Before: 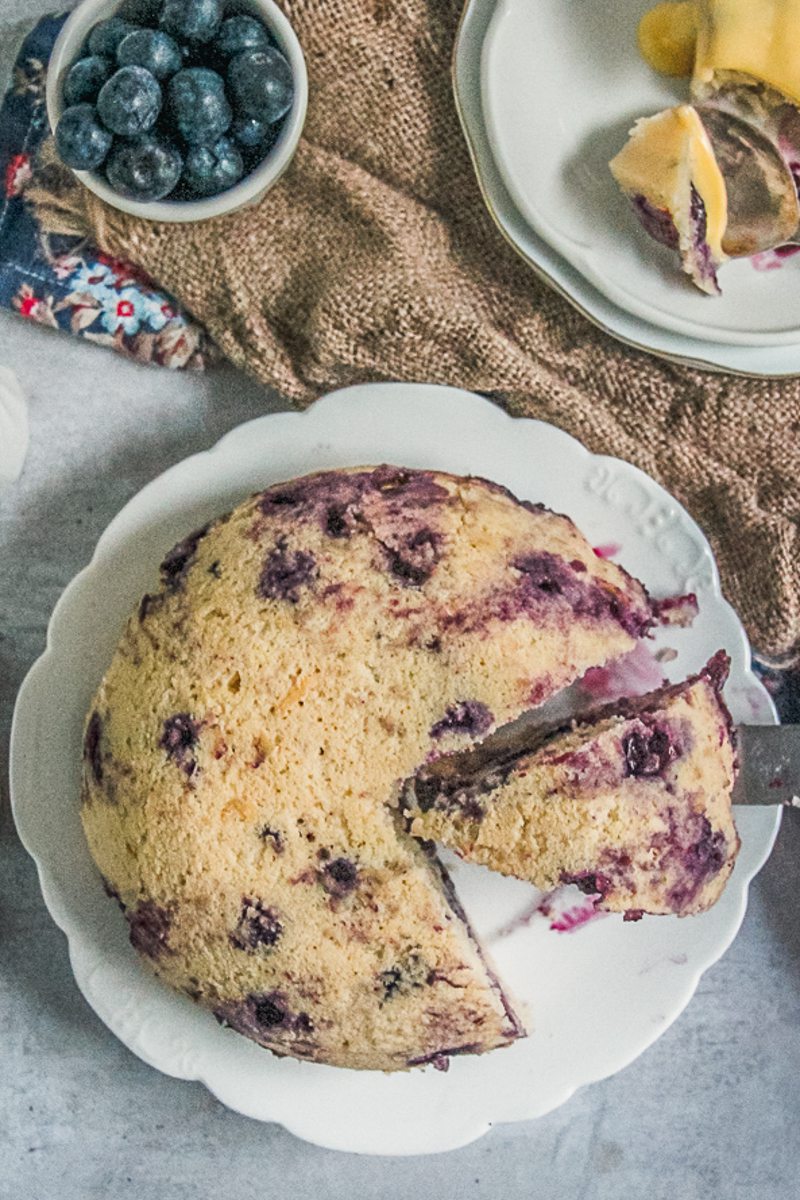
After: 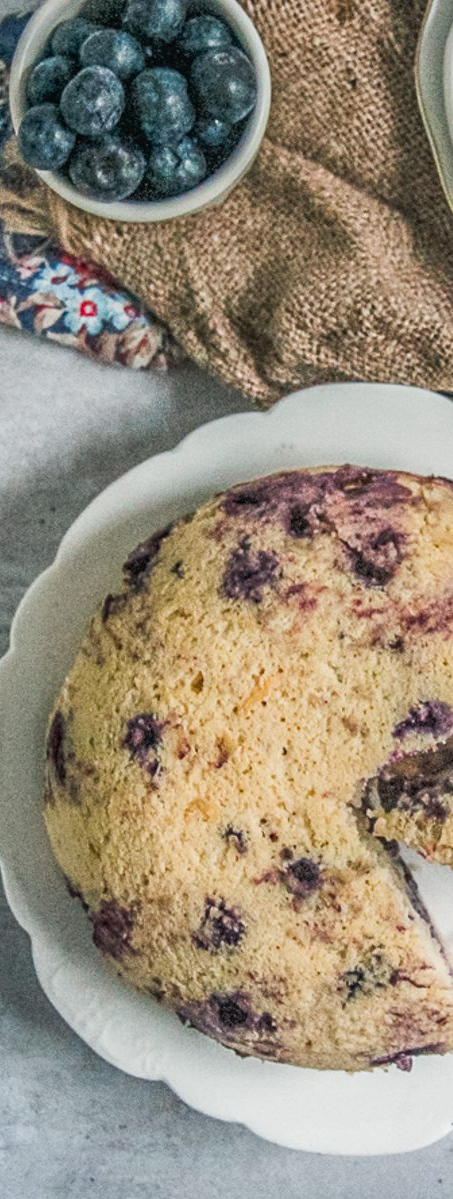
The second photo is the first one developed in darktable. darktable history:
local contrast: detail 110%
crop: left 4.688%, right 38.632%
